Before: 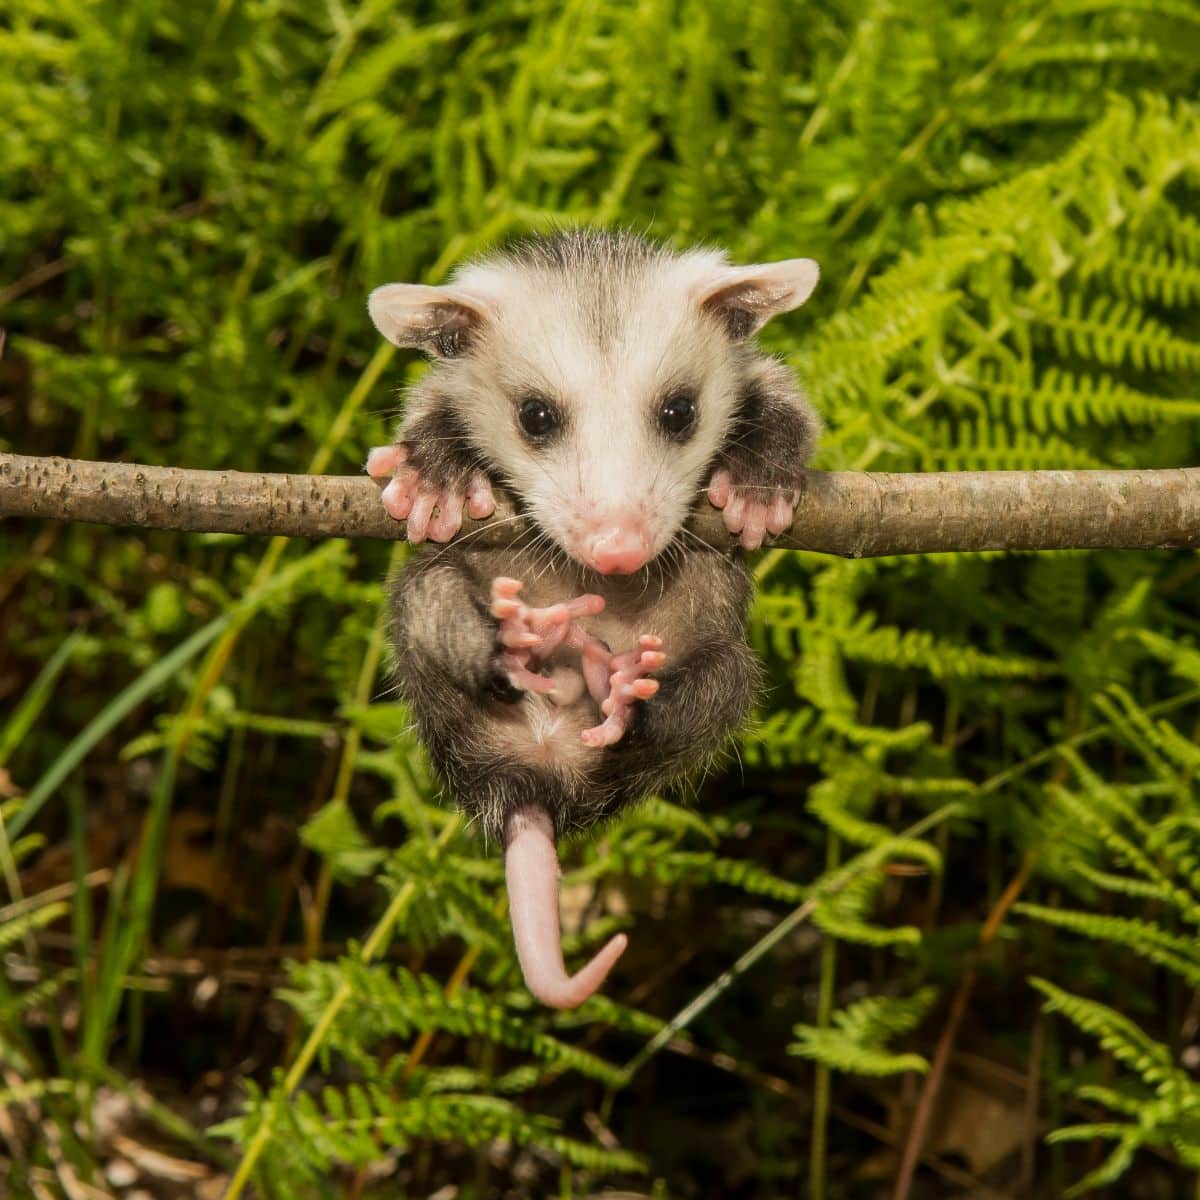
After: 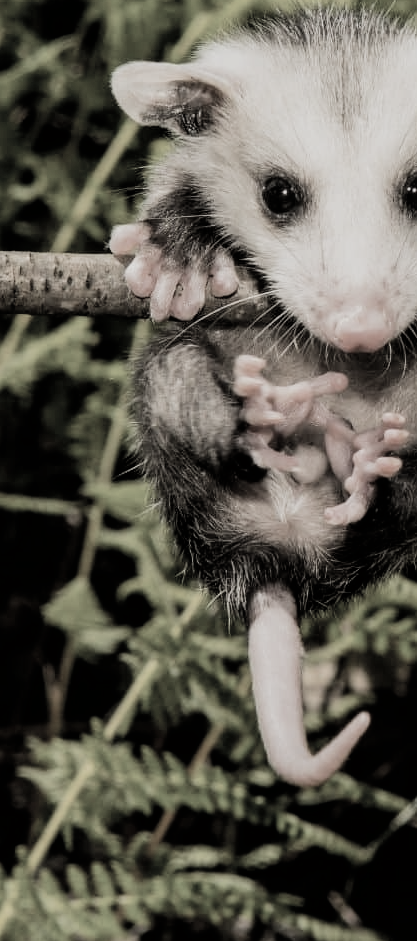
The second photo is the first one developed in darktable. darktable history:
crop and rotate: left 21.446%, top 18.575%, right 43.793%, bottom 2.987%
filmic rgb: black relative exposure -5 EV, white relative exposure 4 EV, hardness 2.88, contrast 1.299, highlights saturation mix -30.91%
color correction: highlights b* 0.001, saturation 0.274
